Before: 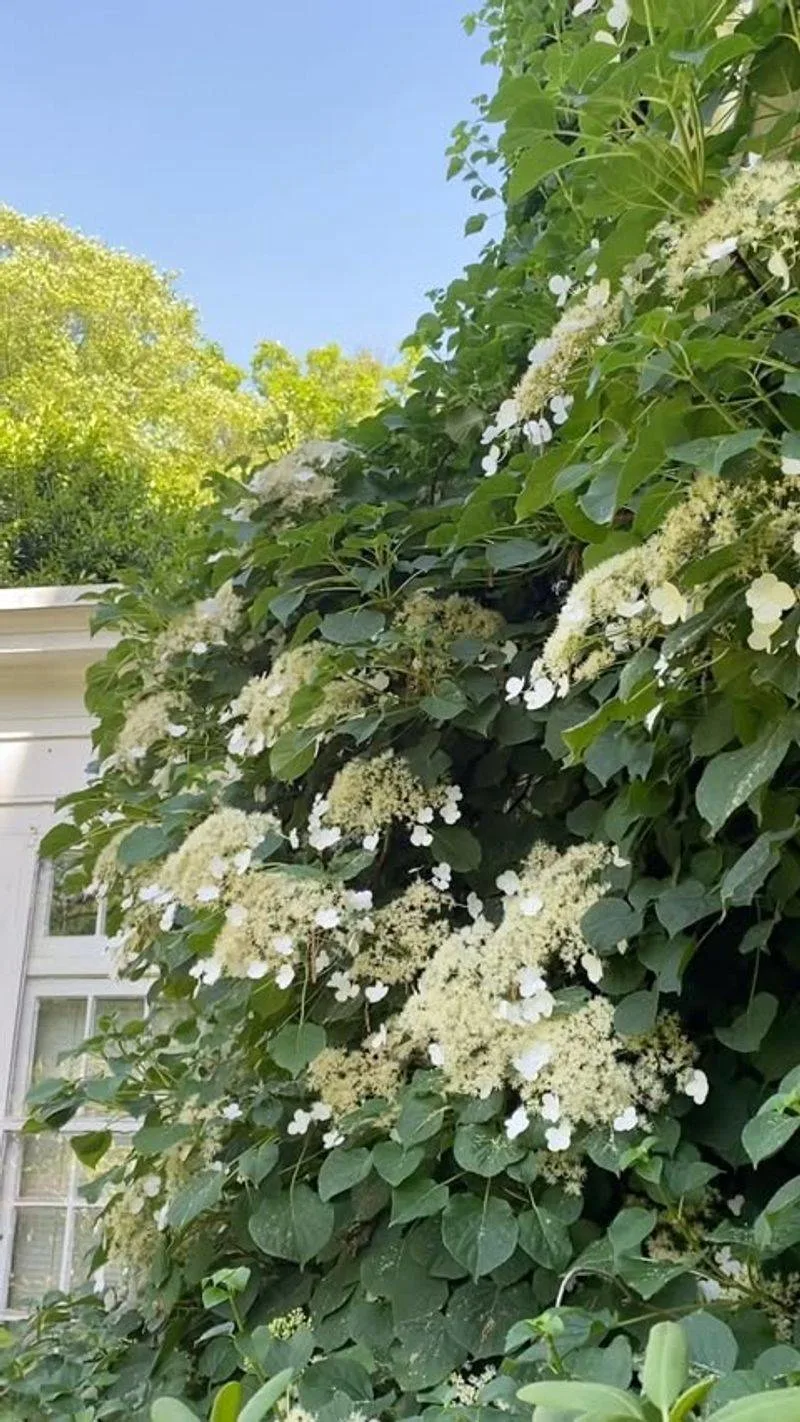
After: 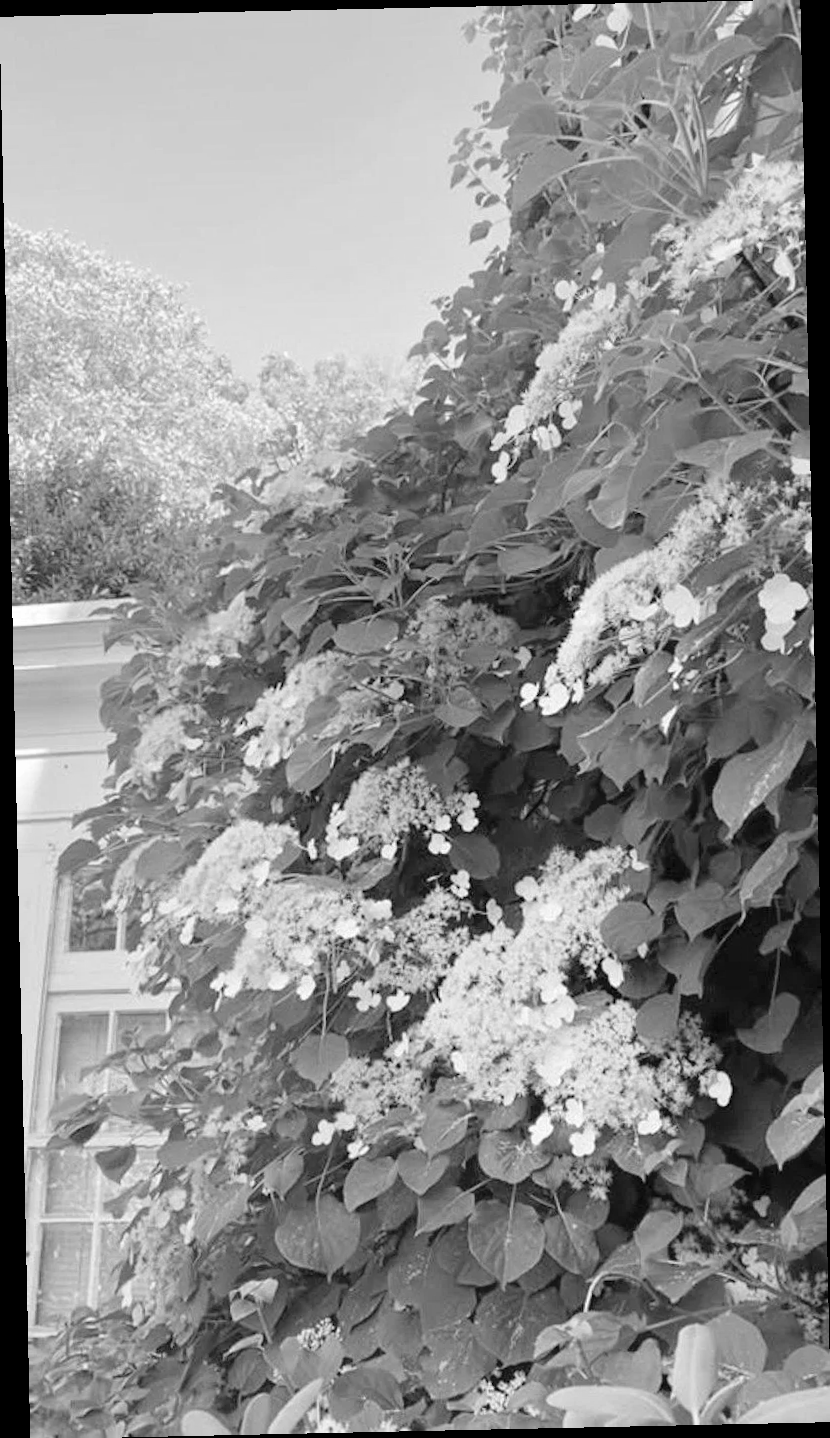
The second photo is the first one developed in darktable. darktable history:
monochrome: a -4.13, b 5.16, size 1
rotate and perspective: rotation -1.24°, automatic cropping off
contrast brightness saturation: brightness 0.18, saturation -0.5
